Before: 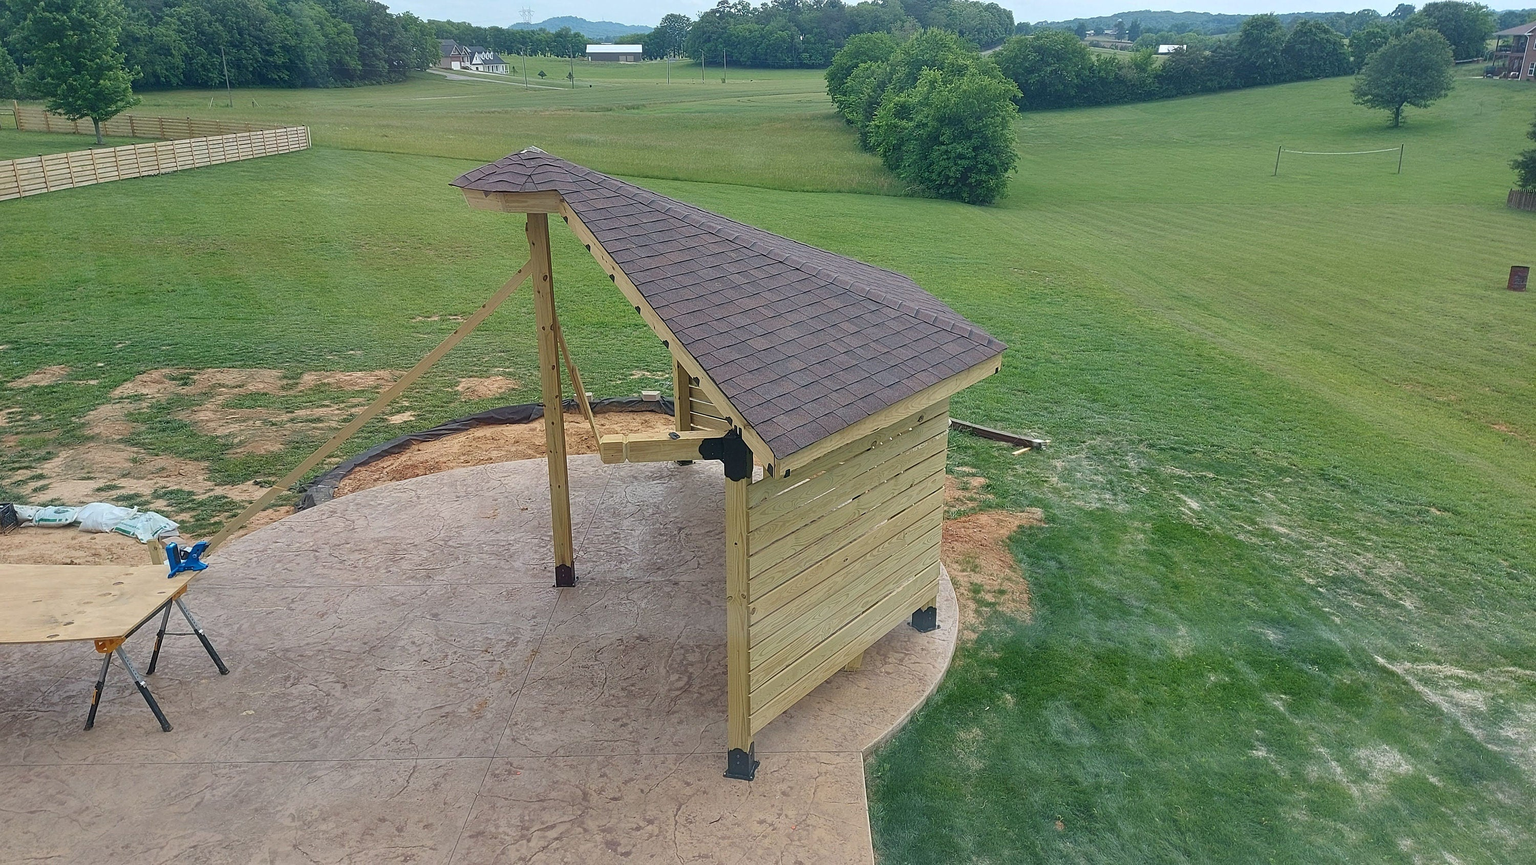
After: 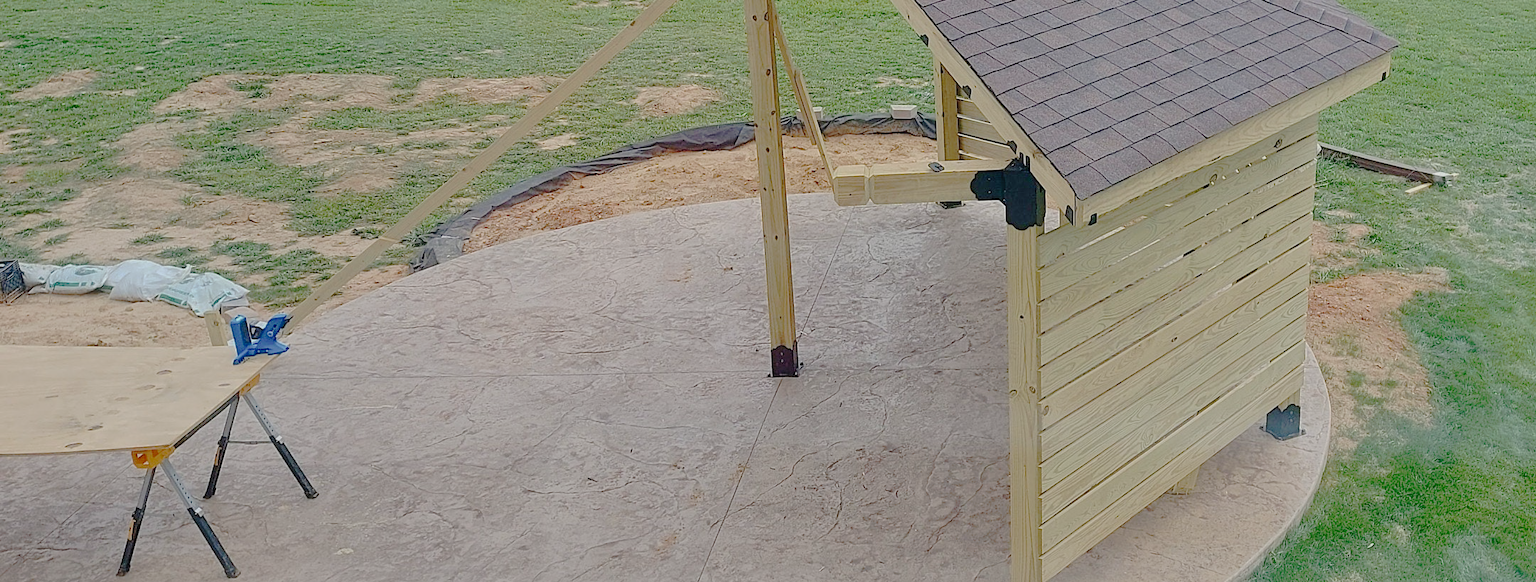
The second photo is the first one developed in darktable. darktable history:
tone curve: curves: ch0 [(0, 0) (0.003, 0.019) (0.011, 0.019) (0.025, 0.023) (0.044, 0.032) (0.069, 0.046) (0.1, 0.073) (0.136, 0.129) (0.177, 0.207) (0.224, 0.295) (0.277, 0.394) (0.335, 0.48) (0.399, 0.524) (0.468, 0.575) (0.543, 0.628) (0.623, 0.684) (0.709, 0.739) (0.801, 0.808) (0.898, 0.9) (1, 1)], preserve colors none
tone equalizer: -8 EV 0.25 EV, -7 EV 0.417 EV, -6 EV 0.417 EV, -5 EV 0.25 EV, -3 EV -0.25 EV, -2 EV -0.417 EV, -1 EV -0.417 EV, +0 EV -0.25 EV, edges refinement/feathering 500, mask exposure compensation -1.57 EV, preserve details guided filter
crop: top 36.498%, right 27.964%, bottom 14.995%
